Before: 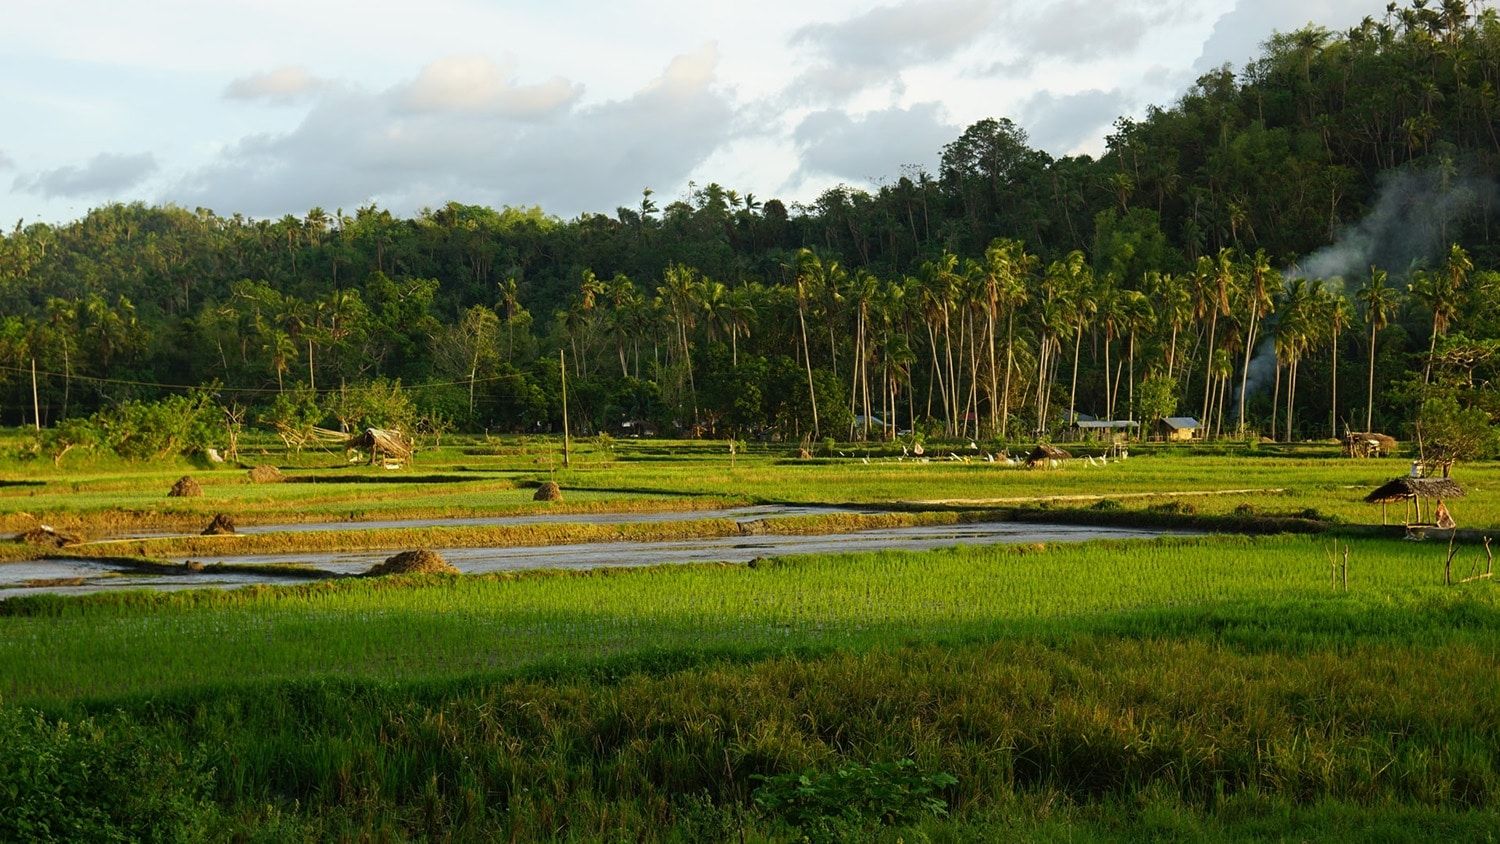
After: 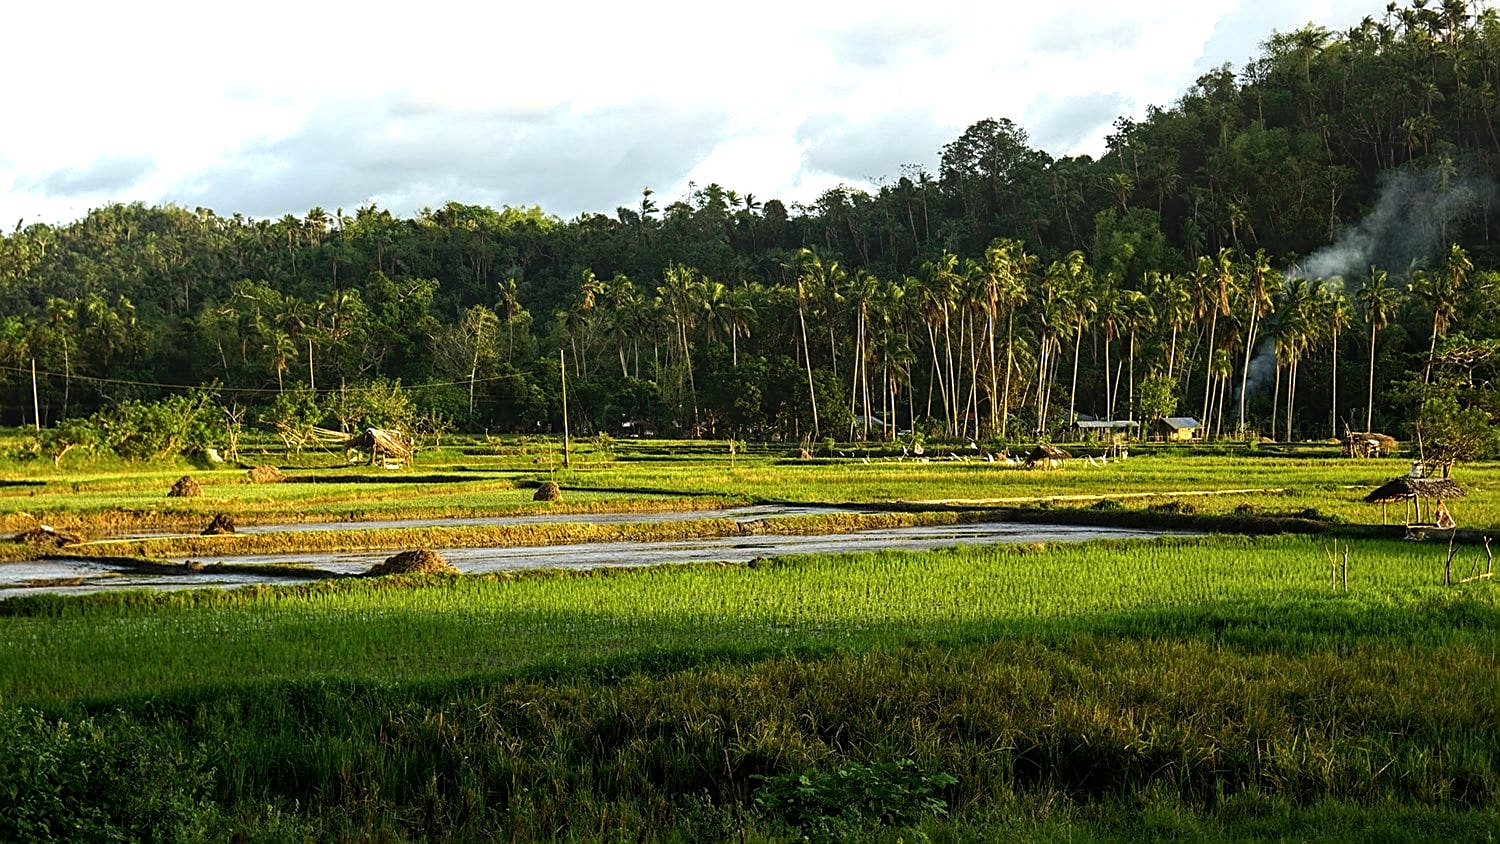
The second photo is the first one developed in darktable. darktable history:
tone equalizer: -8 EV -0.73 EV, -7 EV -0.714 EV, -6 EV -0.561 EV, -5 EV -0.361 EV, -3 EV 0.366 EV, -2 EV 0.6 EV, -1 EV 0.687 EV, +0 EV 0.763 EV, edges refinement/feathering 500, mask exposure compensation -1.57 EV, preserve details no
sharpen: on, module defaults
local contrast: on, module defaults
